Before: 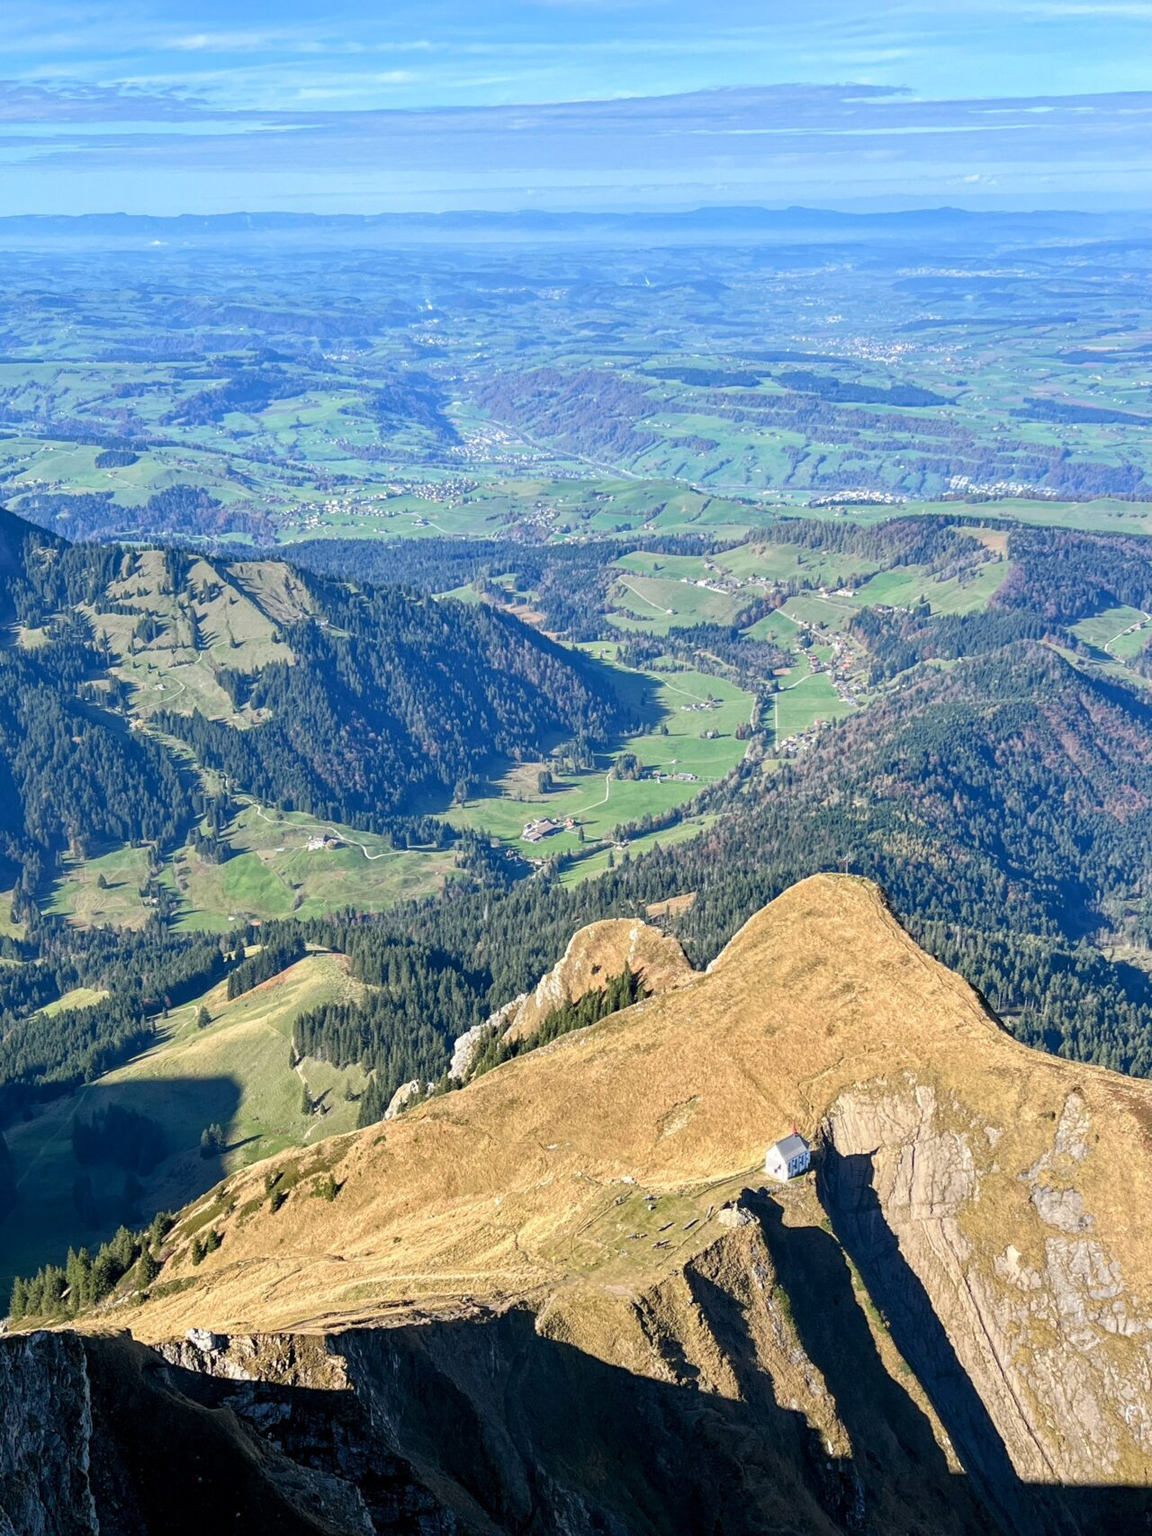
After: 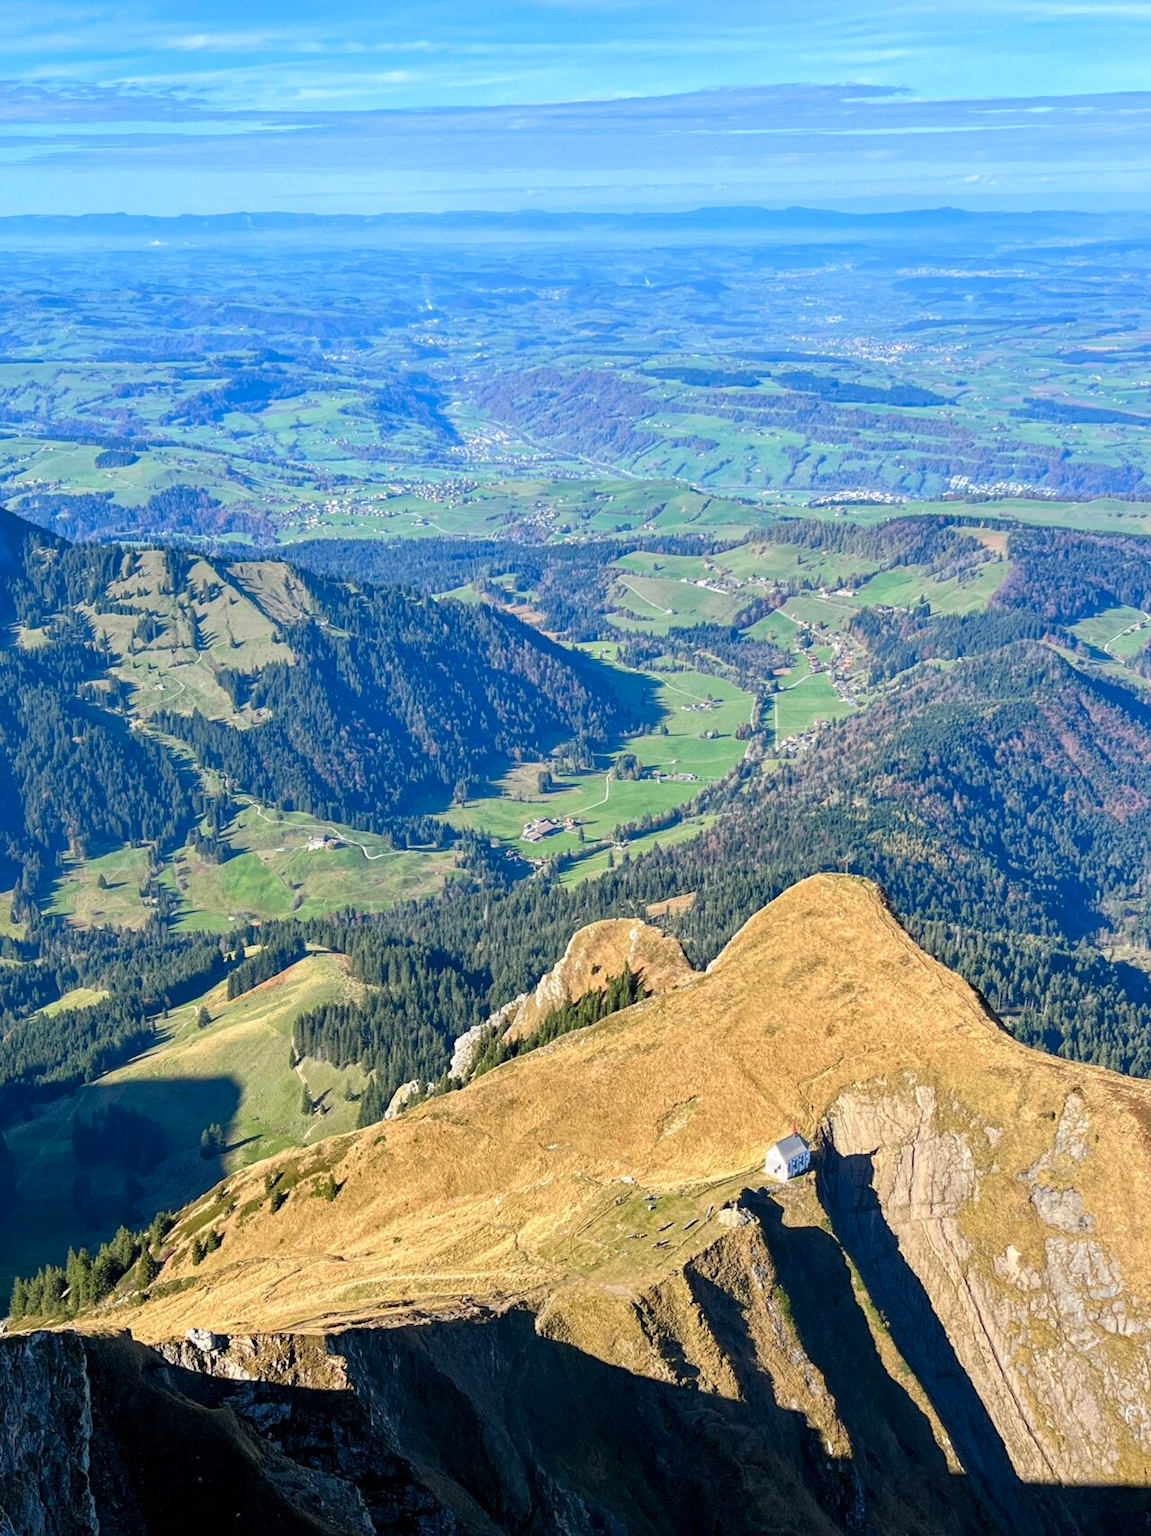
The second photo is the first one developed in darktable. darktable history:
contrast brightness saturation: saturation 0.181
